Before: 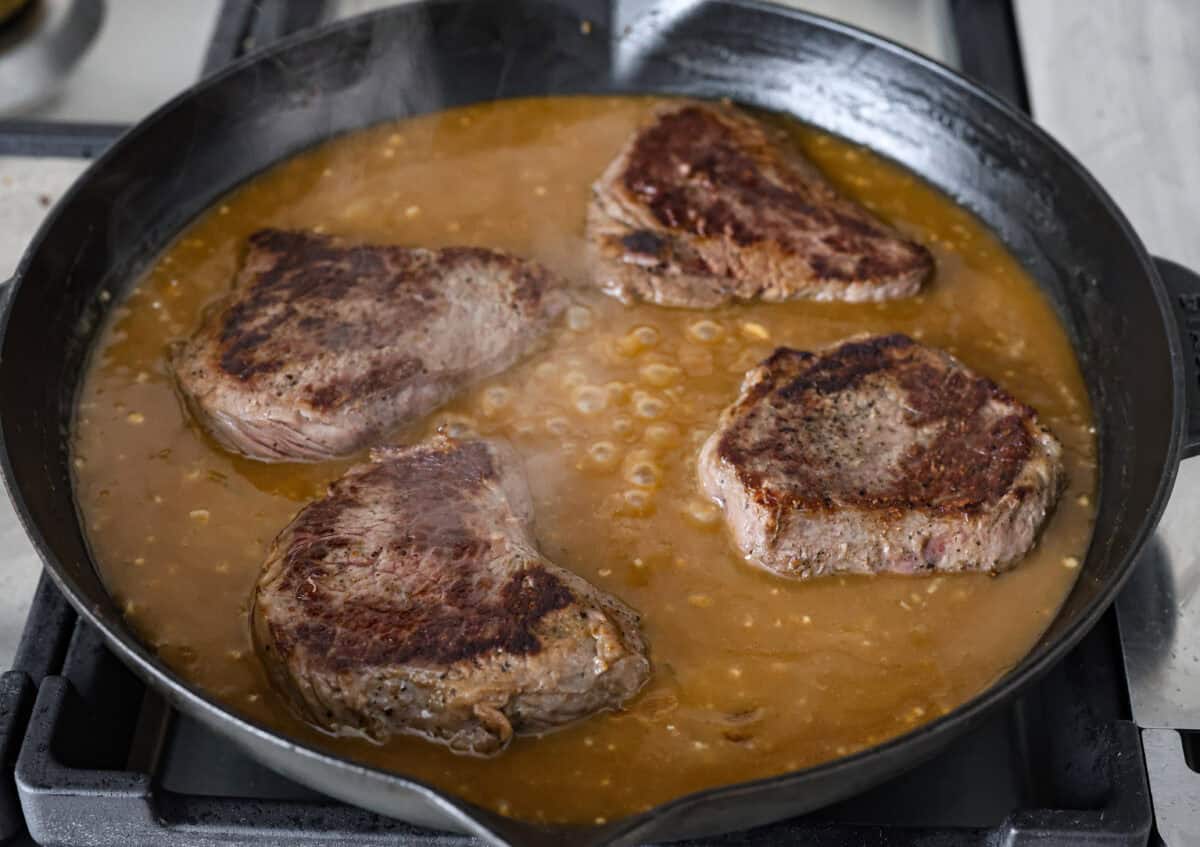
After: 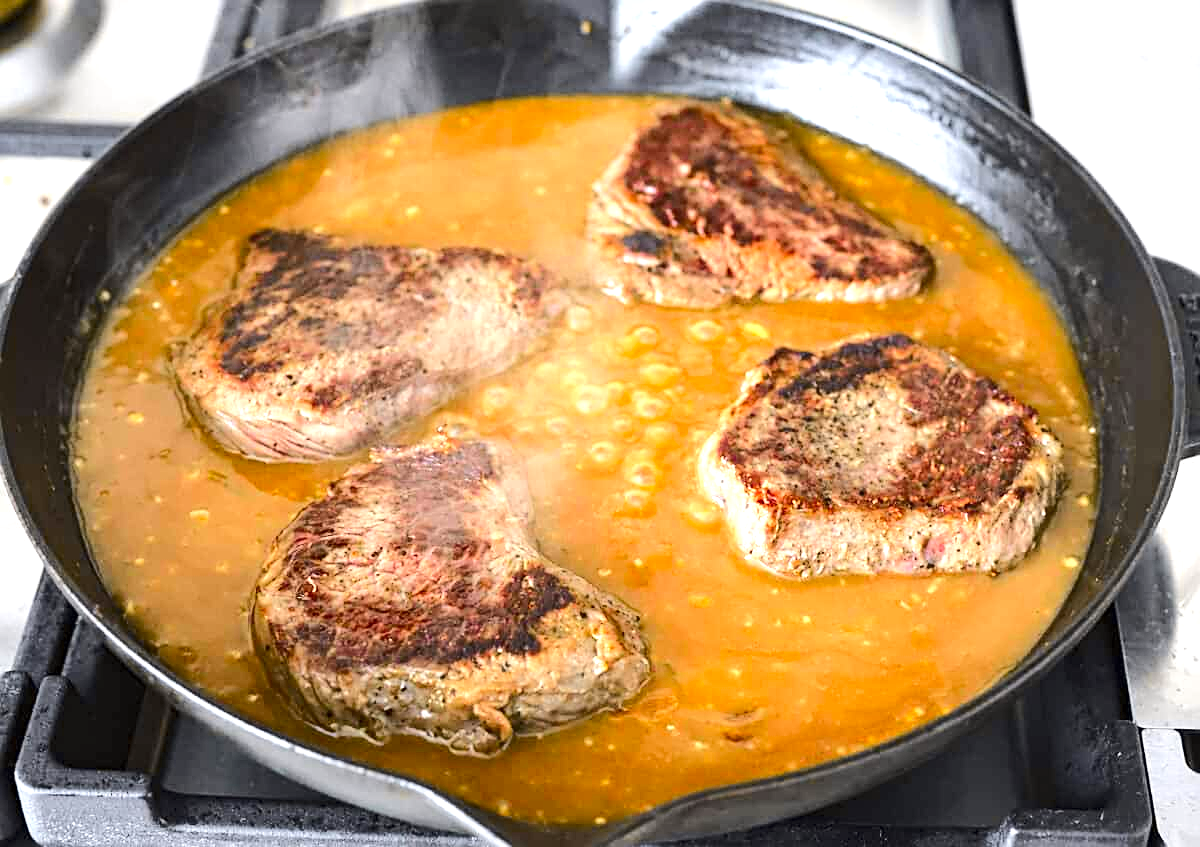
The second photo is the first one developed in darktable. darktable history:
exposure: black level correction 0, exposure 1.388 EV, compensate exposure bias true, compensate highlight preservation false
sharpen: on, module defaults
tone curve: curves: ch0 [(0, 0) (0.239, 0.248) (0.508, 0.606) (0.828, 0.878) (1, 1)]; ch1 [(0, 0) (0.401, 0.42) (0.45, 0.464) (0.492, 0.498) (0.511, 0.507) (0.561, 0.549) (0.688, 0.726) (1, 1)]; ch2 [(0, 0) (0.411, 0.433) (0.5, 0.504) (0.545, 0.574) (1, 1)], color space Lab, independent channels, preserve colors none
